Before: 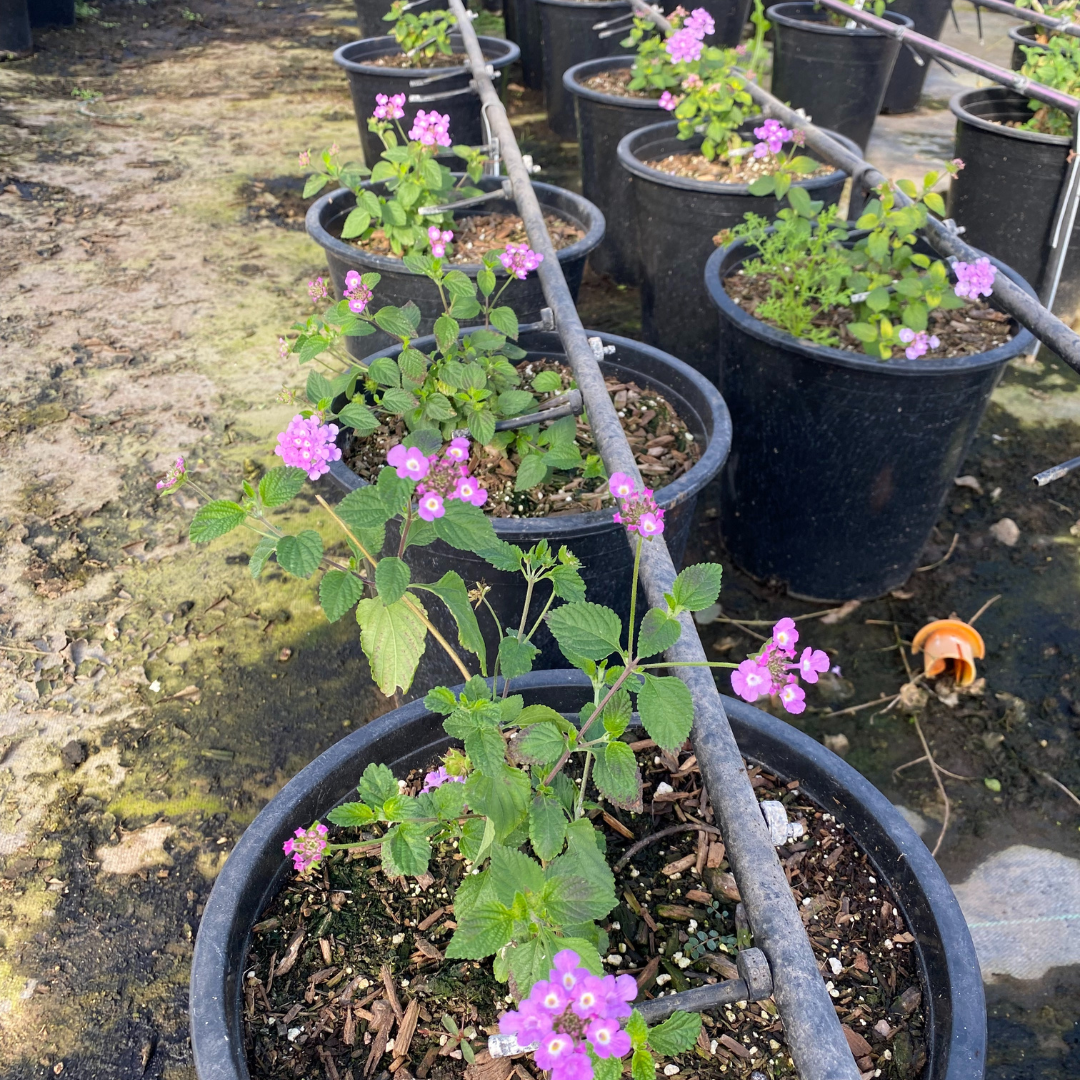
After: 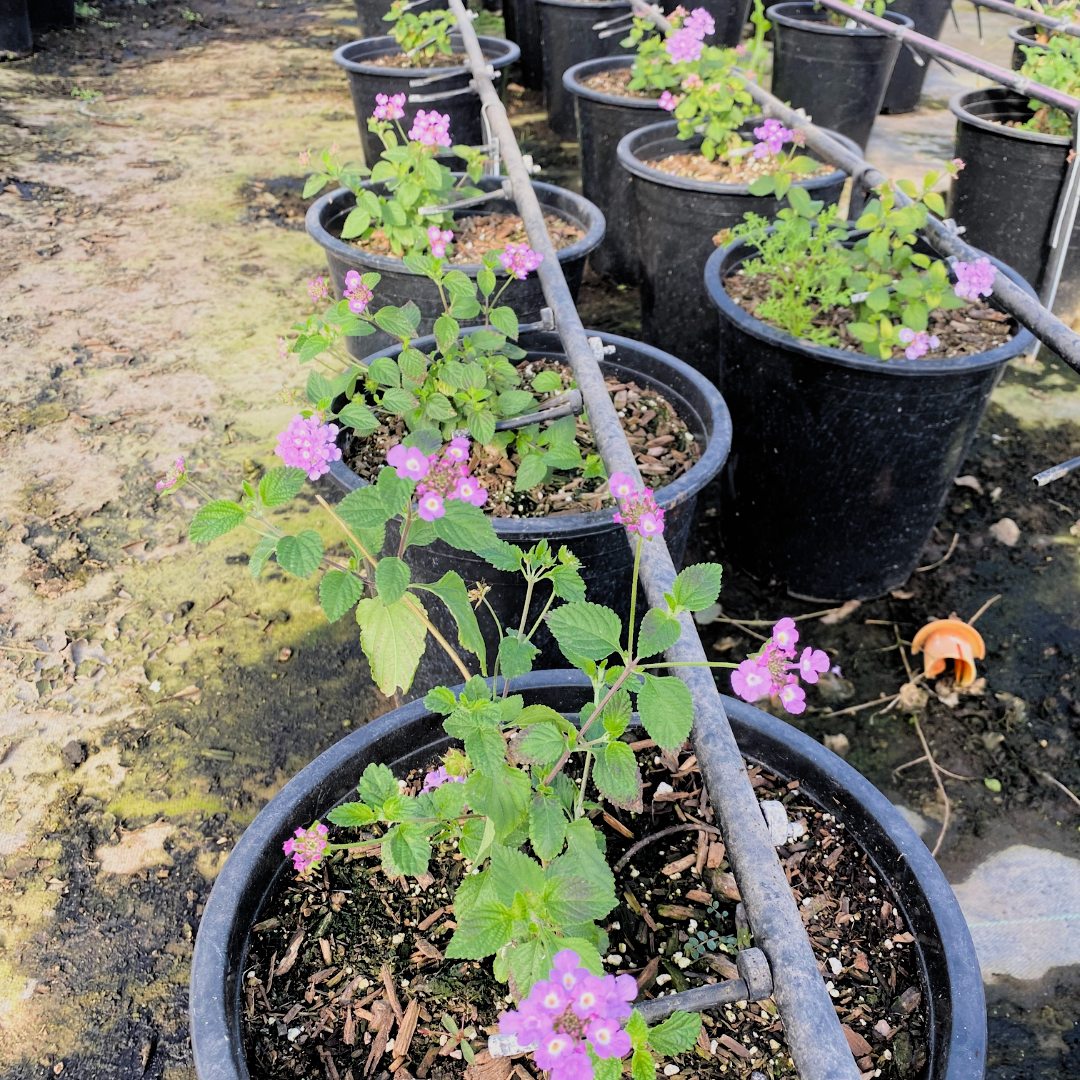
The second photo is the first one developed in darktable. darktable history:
filmic rgb: black relative exposure -4.58 EV, white relative exposure 4.8 EV, threshold 3 EV, hardness 2.36, latitude 36.07%, contrast 1.048, highlights saturation mix 1.32%, shadows ↔ highlights balance 1.25%, color science v4 (2020), enable highlight reconstruction true
exposure: black level correction -0.002, exposure 0.54 EV, compensate highlight preservation false
